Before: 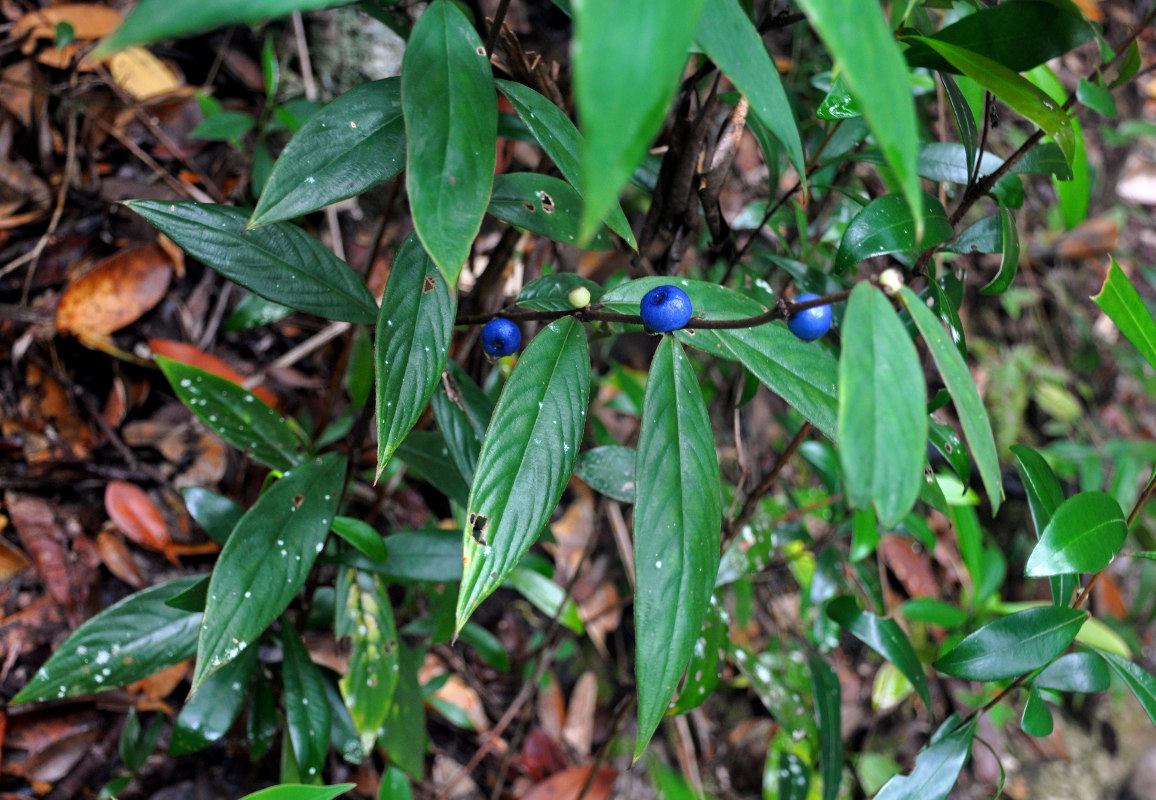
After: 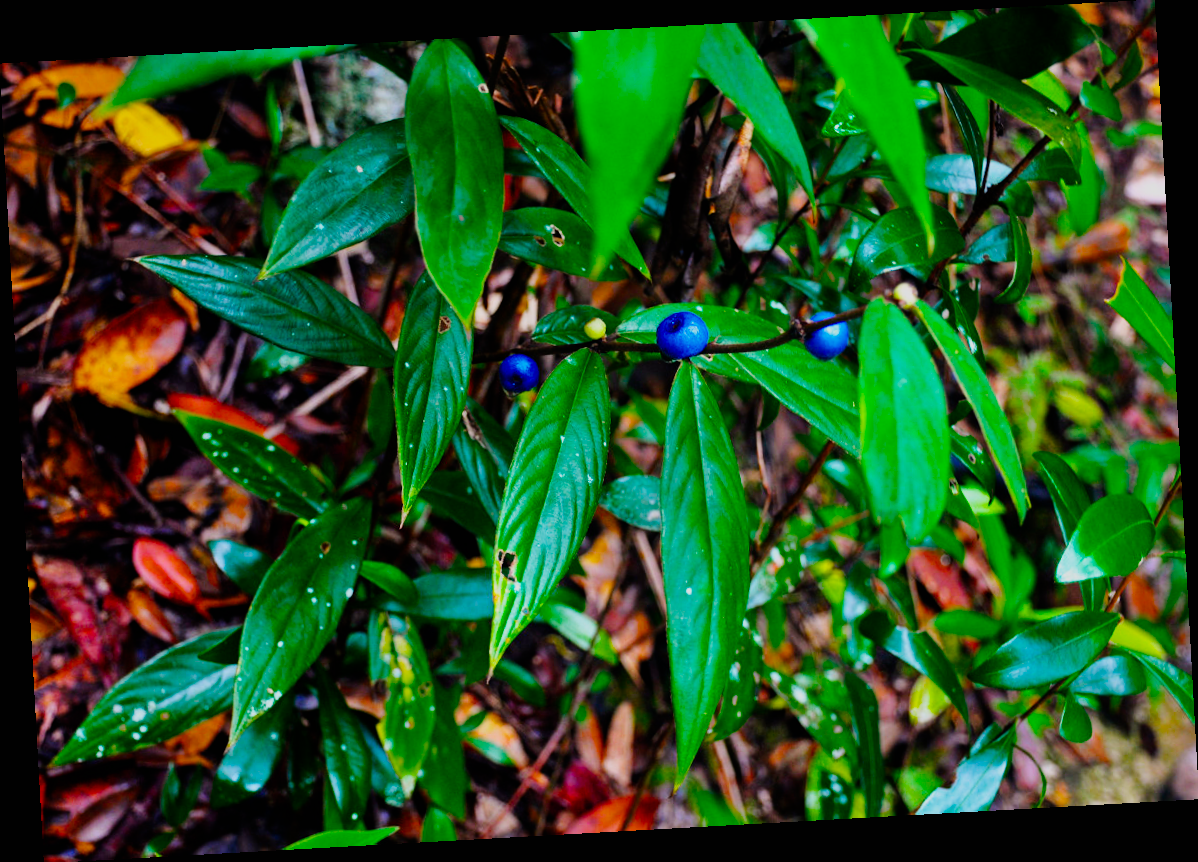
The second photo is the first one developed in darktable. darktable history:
color balance rgb: linear chroma grading › global chroma 42%, perceptual saturation grading › global saturation 42%, global vibrance 33%
rotate and perspective: rotation -3.18°, automatic cropping off
sigmoid: contrast 1.6, skew -0.2, preserve hue 0%, red attenuation 0.1, red rotation 0.035, green attenuation 0.1, green rotation -0.017, blue attenuation 0.15, blue rotation -0.052, base primaries Rec2020
